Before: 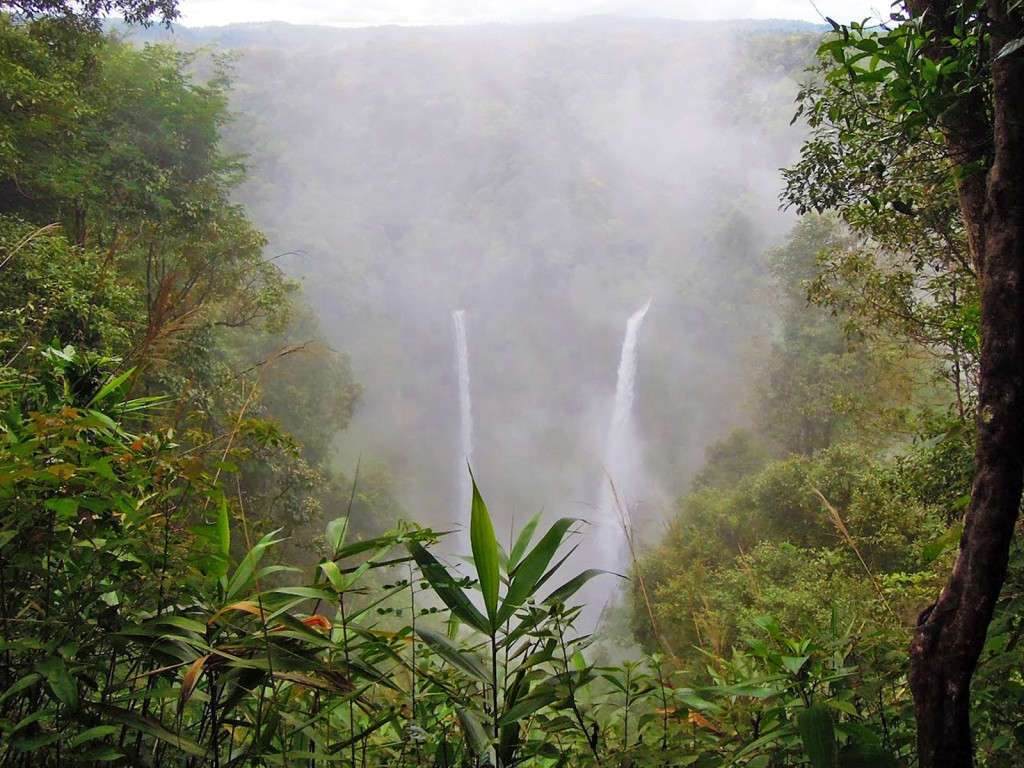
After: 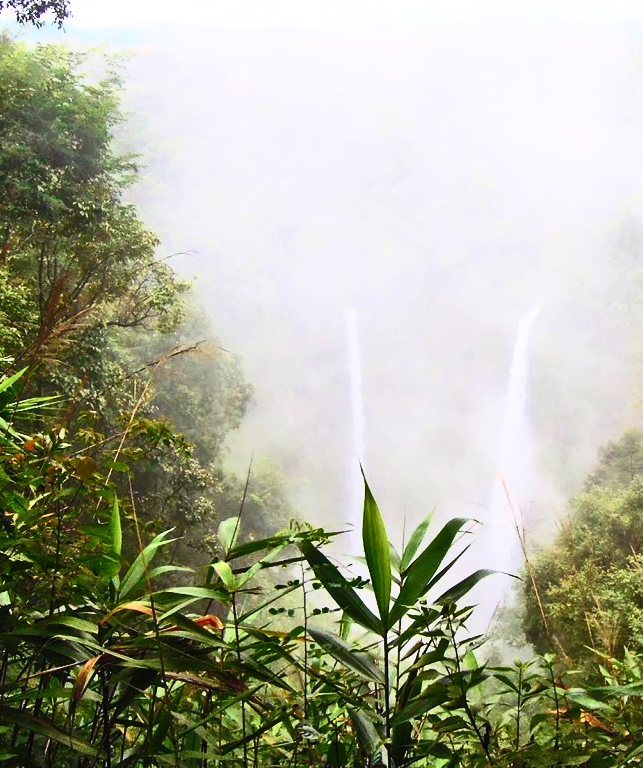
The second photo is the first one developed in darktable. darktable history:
contrast brightness saturation: contrast 0.62, brightness 0.34, saturation 0.14
crop: left 10.644%, right 26.528%
